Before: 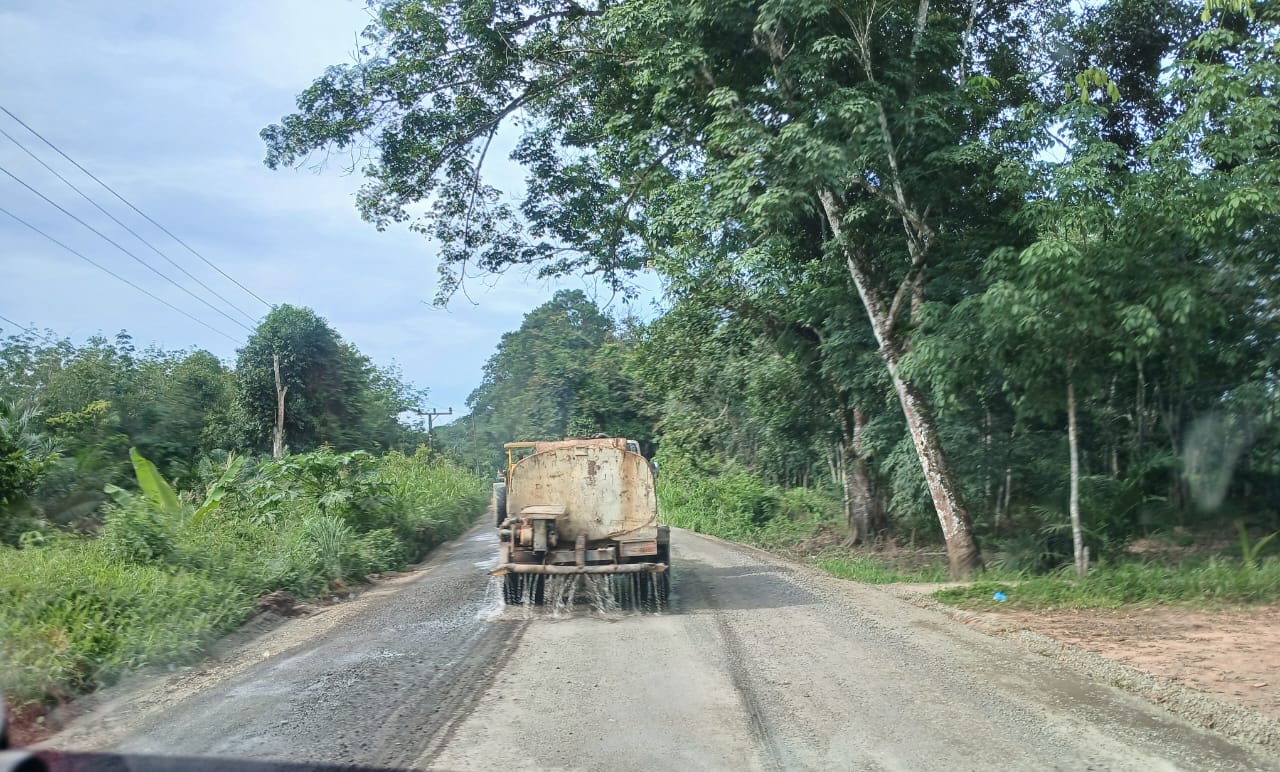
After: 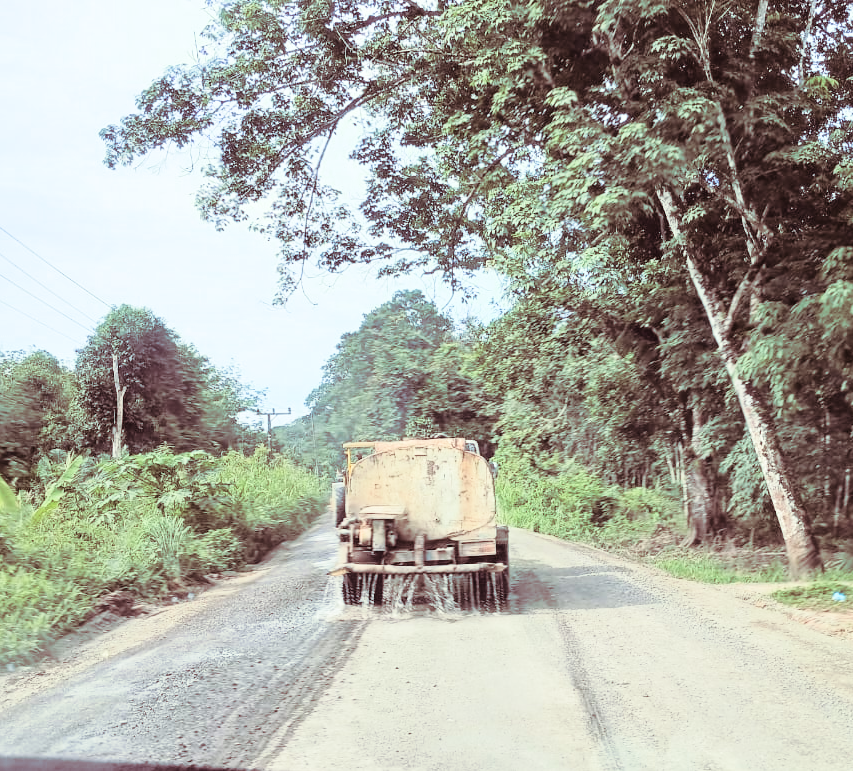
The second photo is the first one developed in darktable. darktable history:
crop and rotate: left 12.648%, right 20.685%
tone curve: curves: ch0 [(0, 0) (0.003, 0.002) (0.011, 0.008) (0.025, 0.019) (0.044, 0.034) (0.069, 0.053) (0.1, 0.079) (0.136, 0.127) (0.177, 0.191) (0.224, 0.274) (0.277, 0.367) (0.335, 0.465) (0.399, 0.552) (0.468, 0.643) (0.543, 0.737) (0.623, 0.82) (0.709, 0.891) (0.801, 0.928) (0.898, 0.963) (1, 1)], color space Lab, independent channels, preserve colors none
split-toning: on, module defaults
